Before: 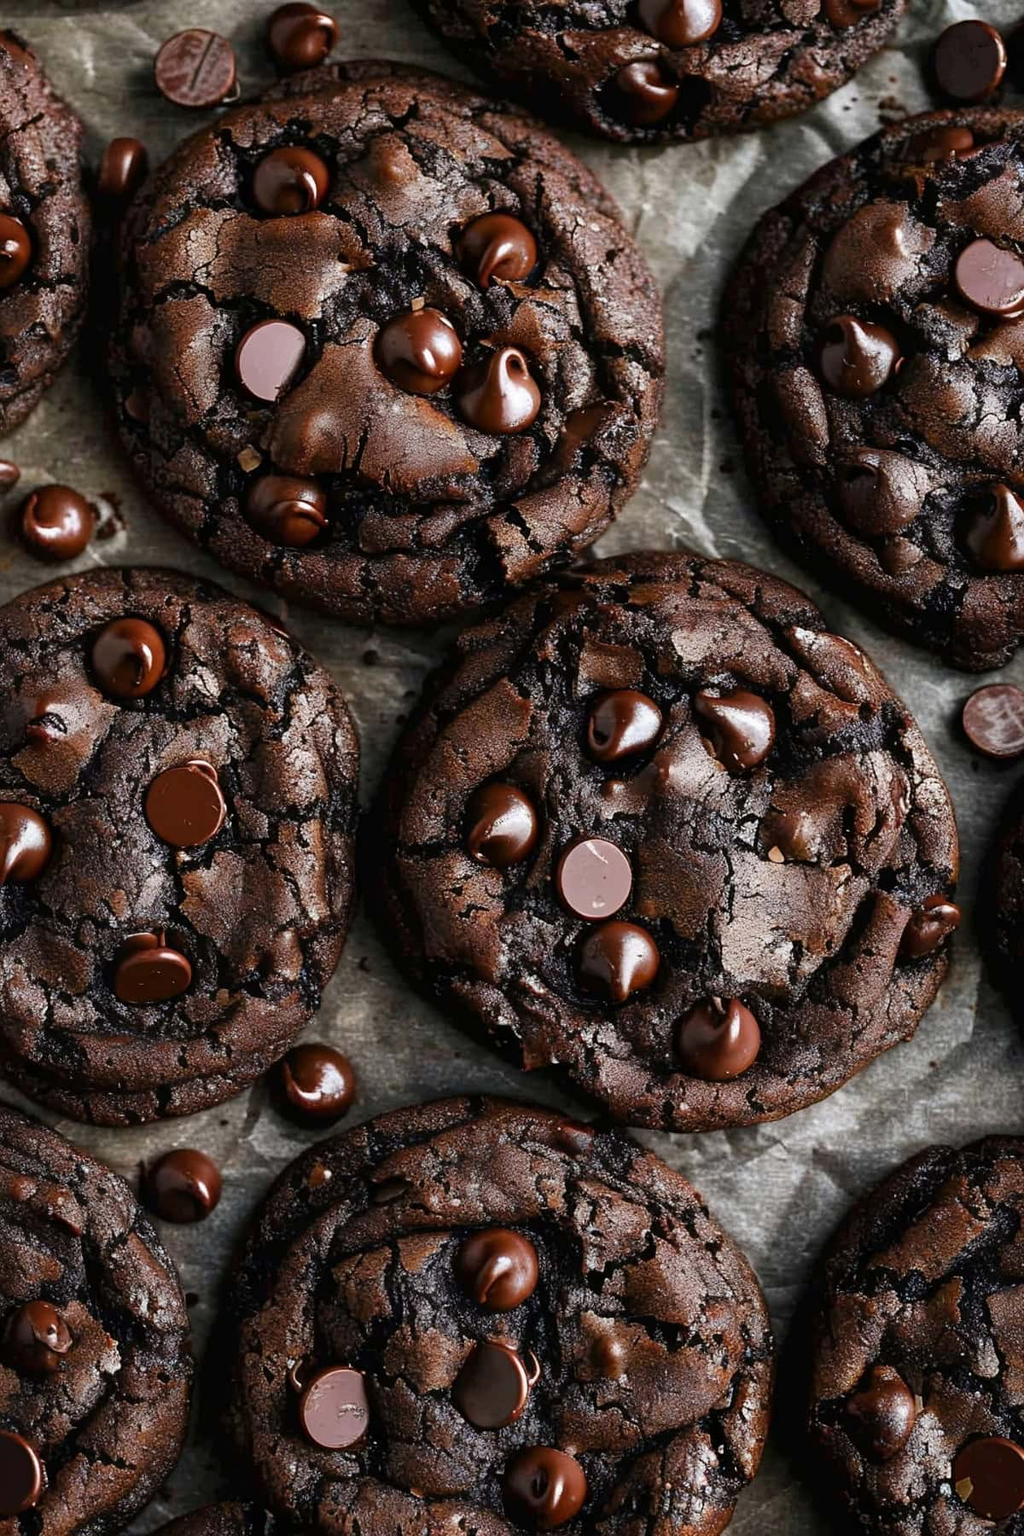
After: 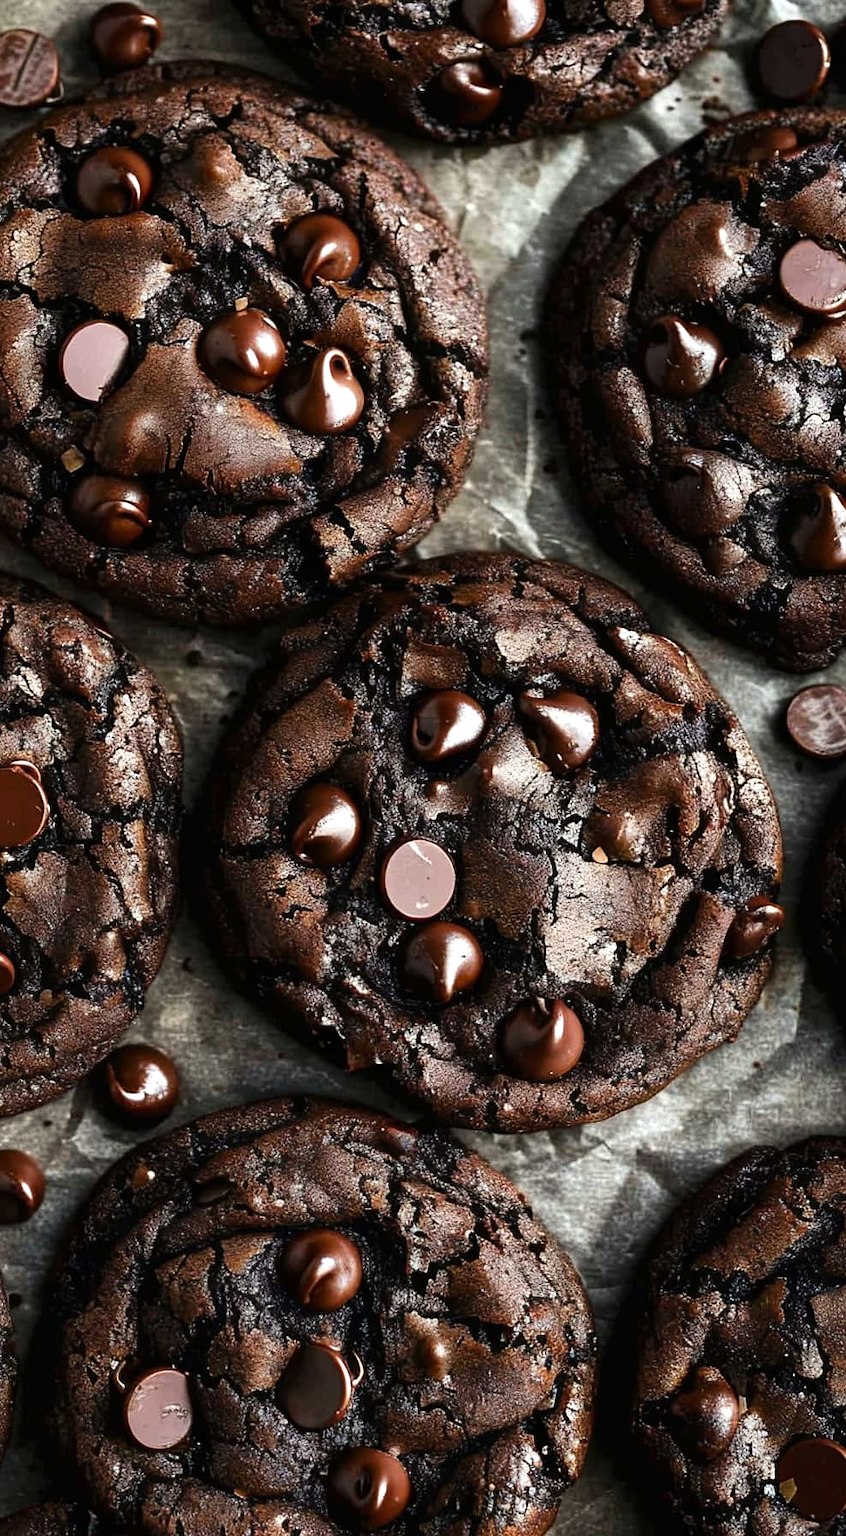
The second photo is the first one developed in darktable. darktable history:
exposure: exposure 0.129 EV, compensate highlight preservation false
tone equalizer: -8 EV -0.38 EV, -7 EV -0.419 EV, -6 EV -0.361 EV, -5 EV -0.205 EV, -3 EV 0.213 EV, -2 EV 0.359 EV, -1 EV 0.397 EV, +0 EV 0.397 EV, edges refinement/feathering 500, mask exposure compensation -1.57 EV, preserve details no
color correction: highlights a* -2.62, highlights b* 2.48
crop: left 17.299%, bottom 0.047%
